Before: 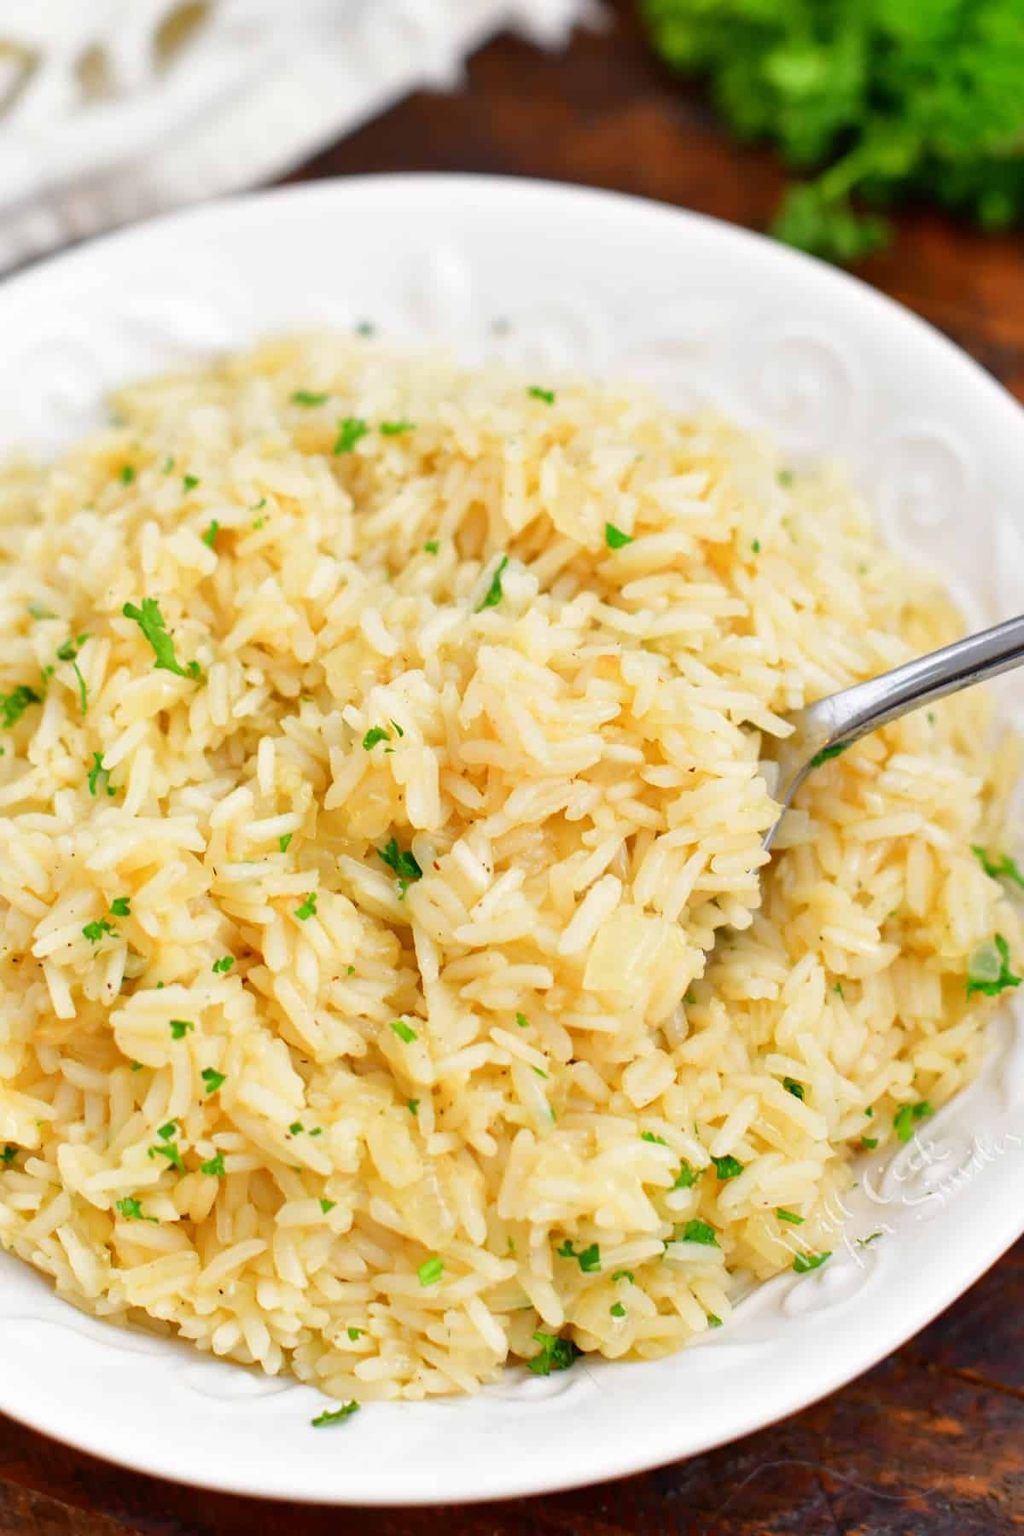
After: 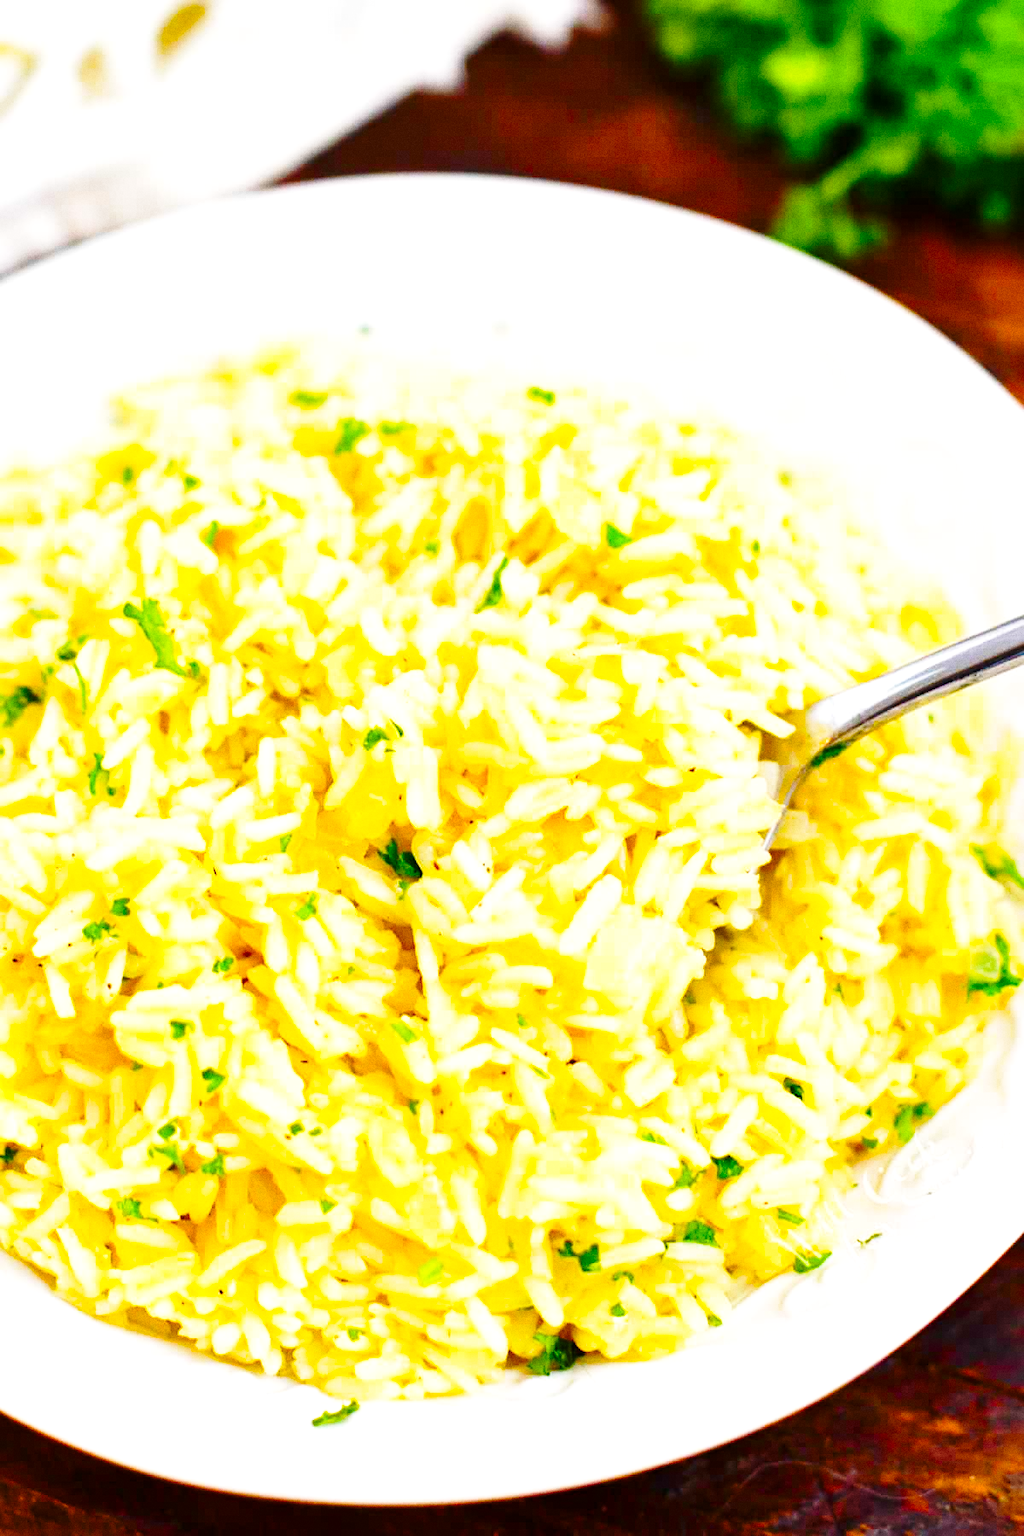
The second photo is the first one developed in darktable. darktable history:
grain: coarseness 0.47 ISO
color balance rgb: linear chroma grading › global chroma 9%, perceptual saturation grading › global saturation 36%, perceptual saturation grading › shadows 35%, perceptual brilliance grading › global brilliance 15%, perceptual brilliance grading › shadows -35%, global vibrance 15%
base curve: curves: ch0 [(0, 0) (0.028, 0.03) (0.121, 0.232) (0.46, 0.748) (0.859, 0.968) (1, 1)], preserve colors none
